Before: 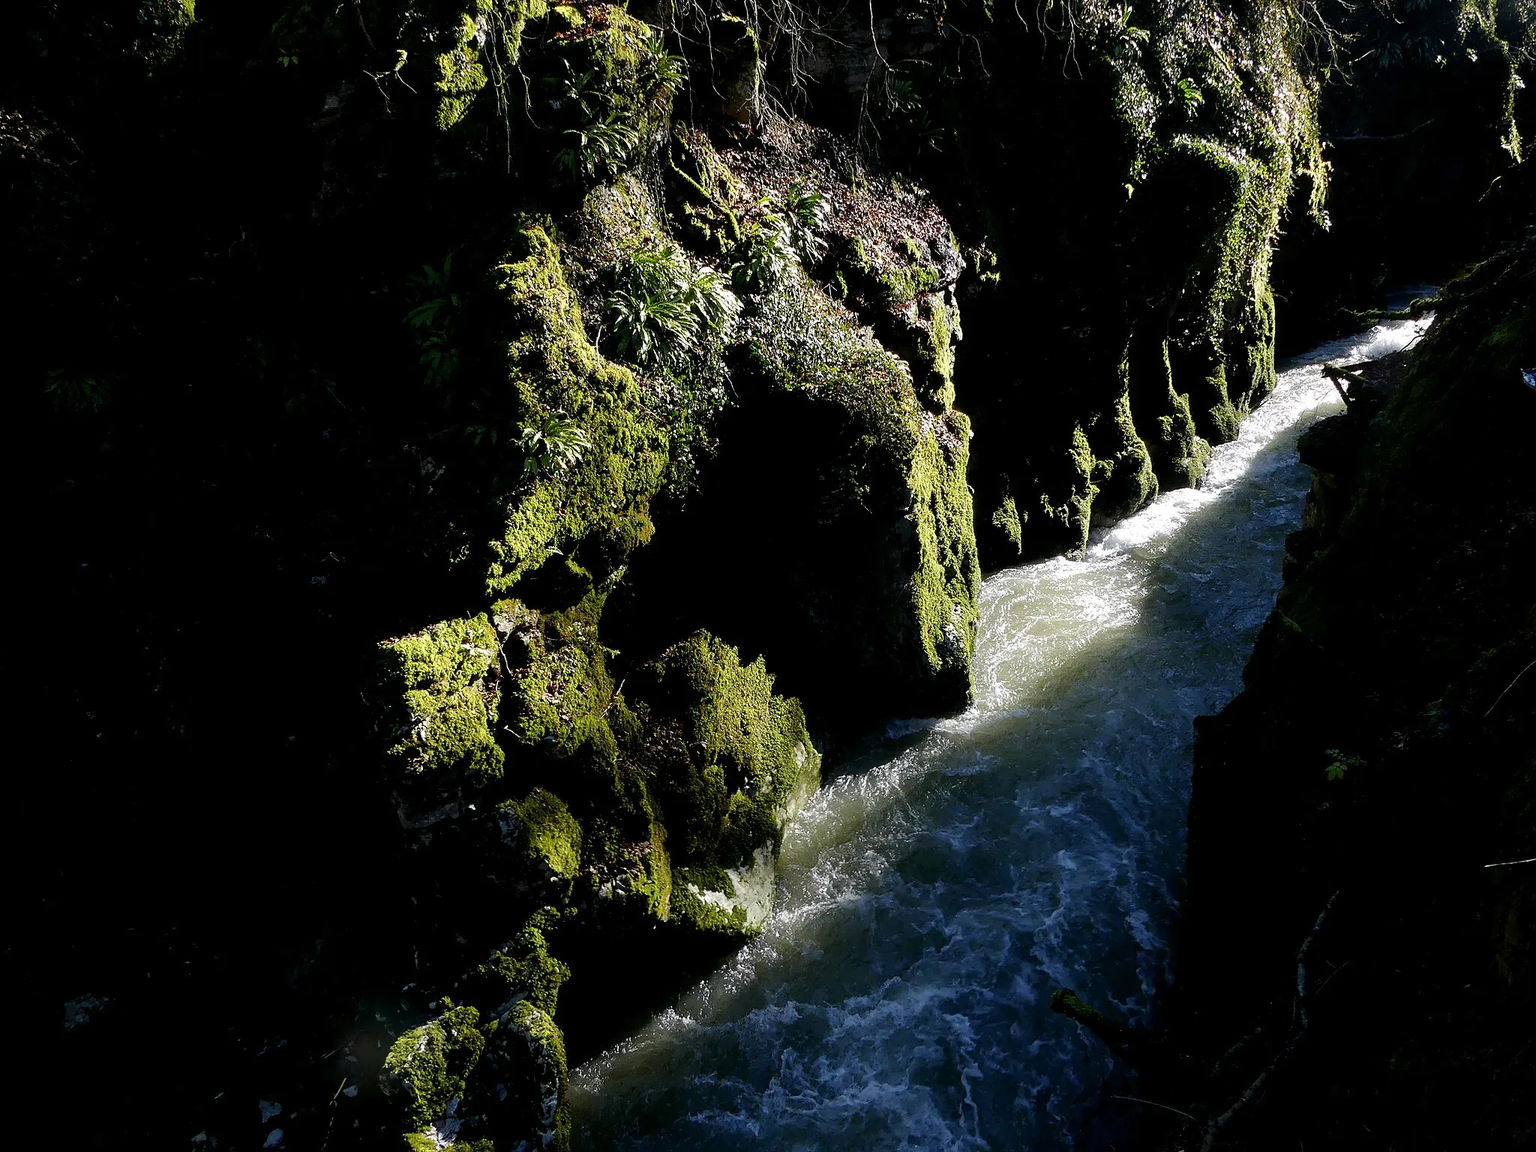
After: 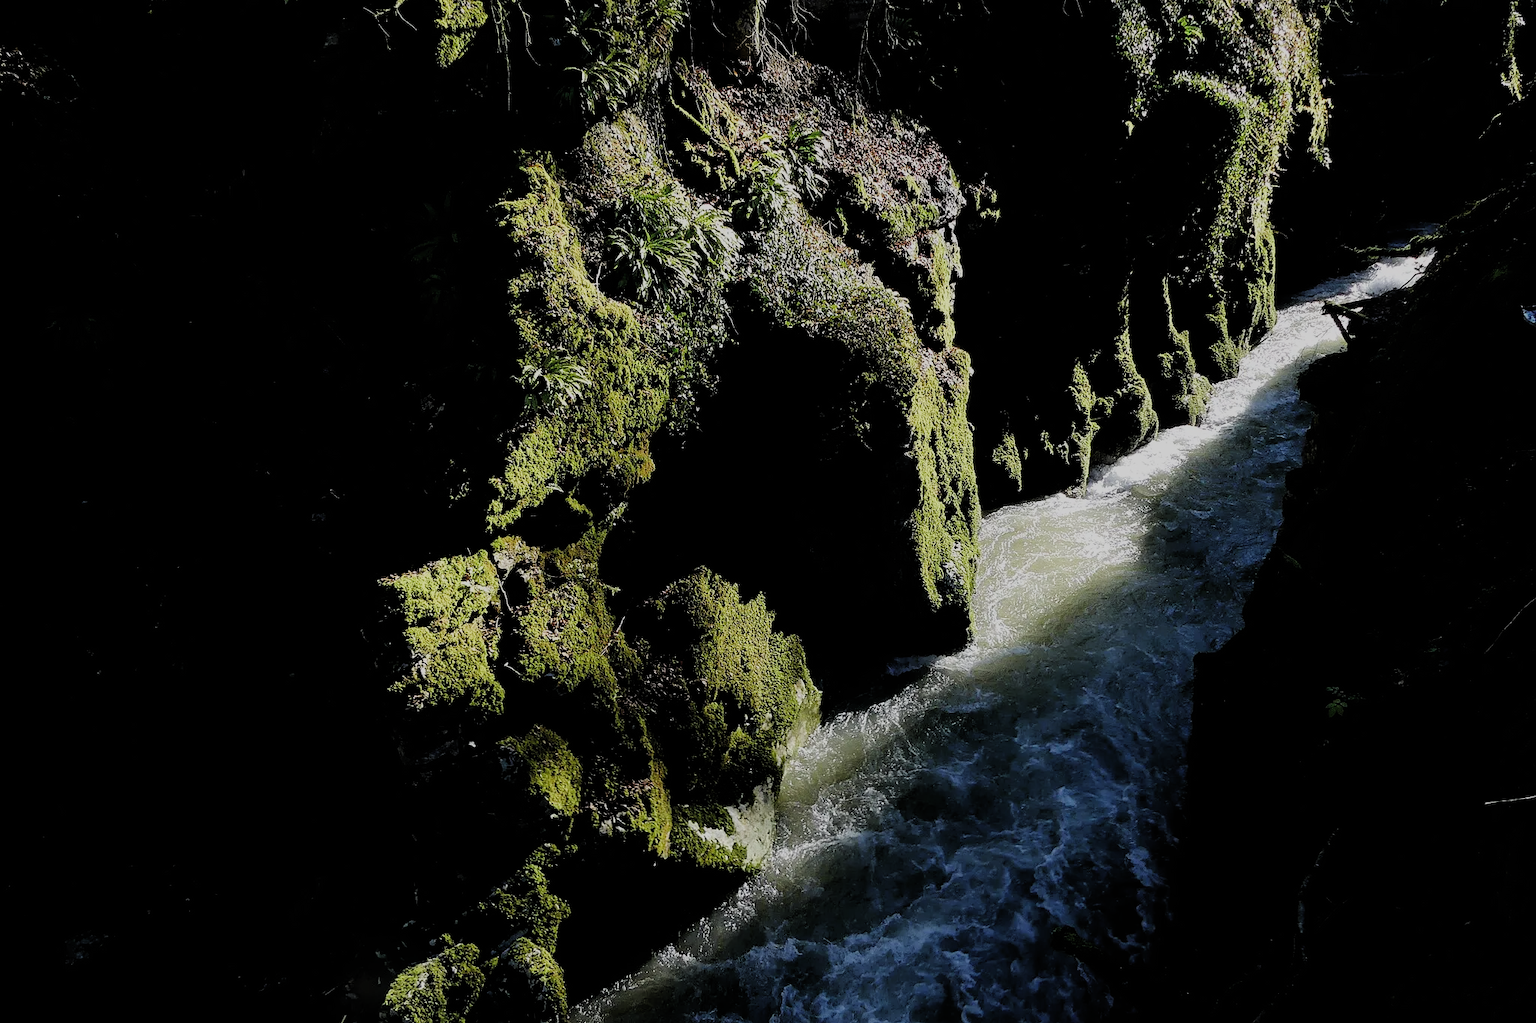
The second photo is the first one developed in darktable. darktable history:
crop and rotate: top 5.487%, bottom 5.584%
filmic rgb: black relative exposure -6.96 EV, white relative exposure 5.69 EV, threshold 6 EV, hardness 2.85, color science v4 (2020), enable highlight reconstruction true
